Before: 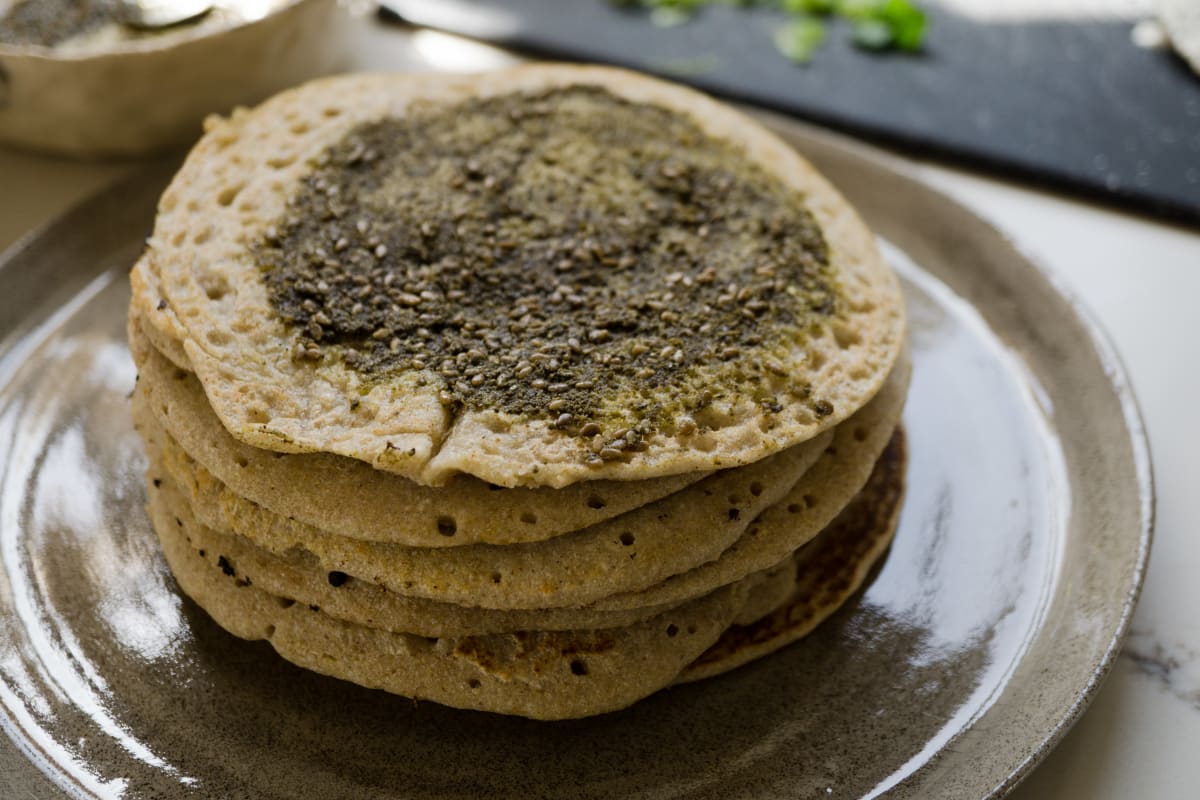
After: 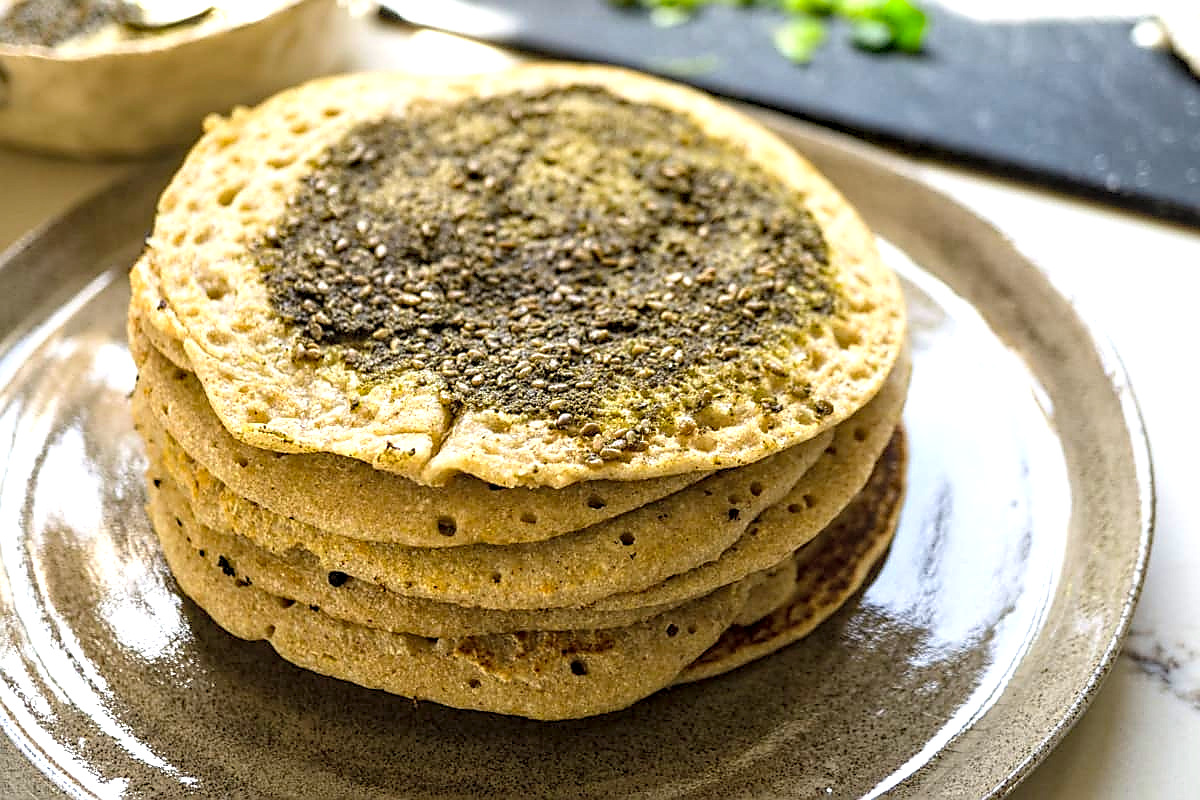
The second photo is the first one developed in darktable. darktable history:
contrast brightness saturation: brightness 0.093, saturation 0.193
base curve: curves: ch0 [(0, 0) (0.472, 0.455) (1, 1)], preserve colors none
exposure: black level correction 0, exposure 1.001 EV, compensate highlight preservation false
local contrast: detail 130%
sharpen: radius 1.372, amount 1.268, threshold 0.697
tone equalizer: on, module defaults
haze removal: compatibility mode true, adaptive false
